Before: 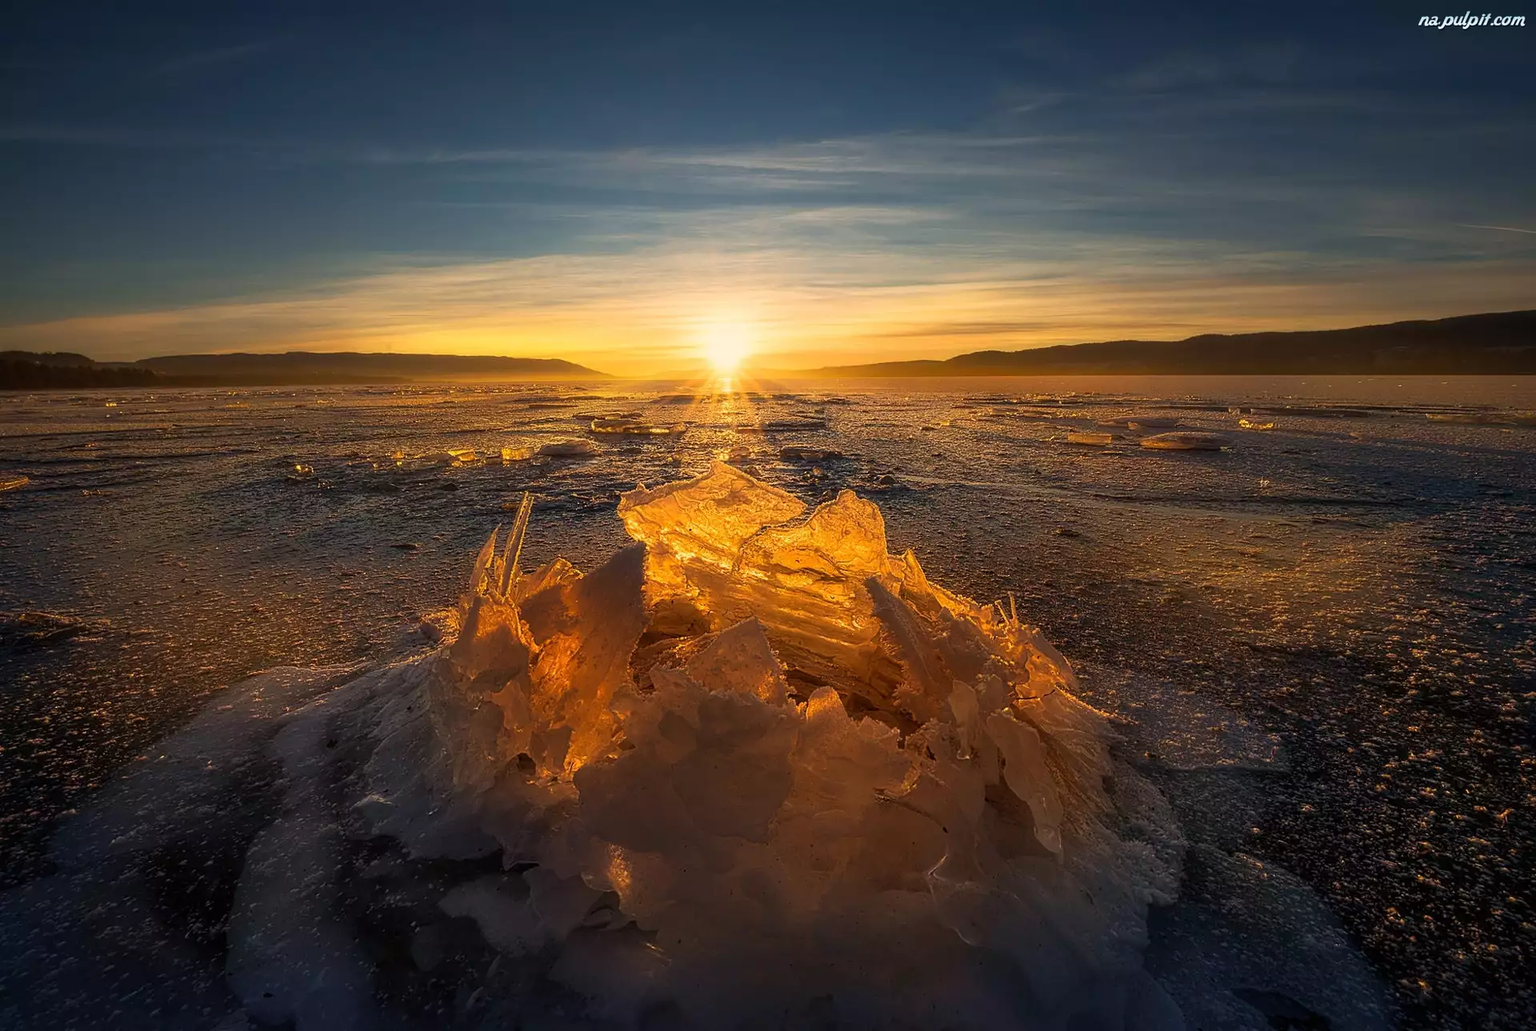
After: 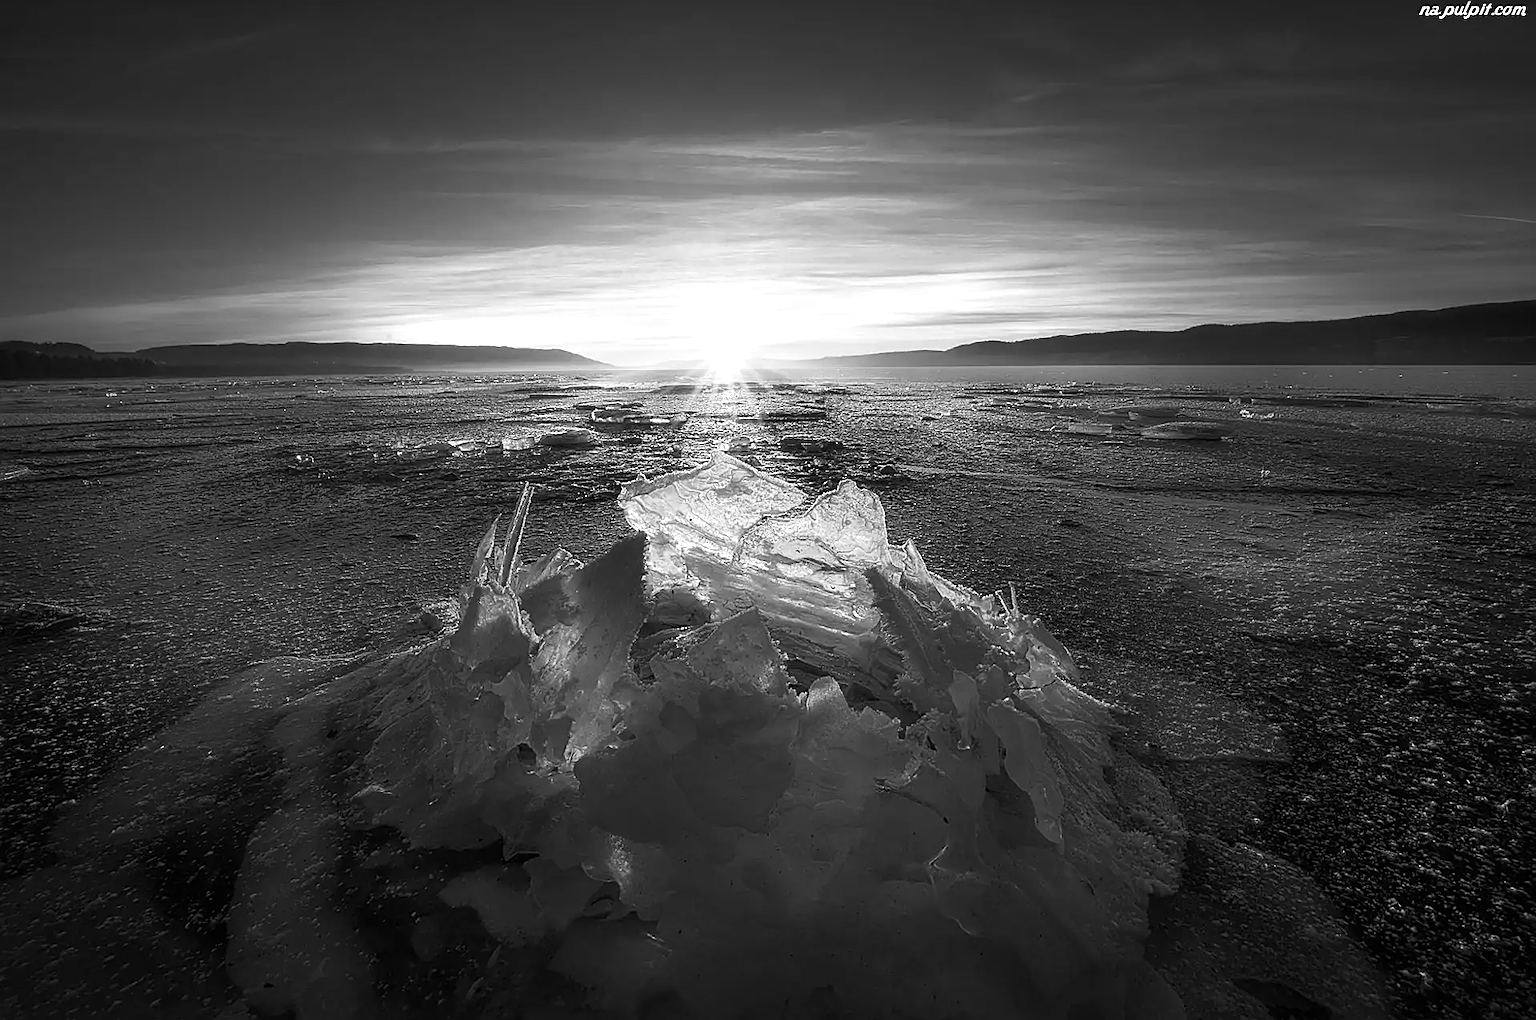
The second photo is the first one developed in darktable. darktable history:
monochrome: a 32, b 64, size 2.3
crop: top 1.049%, right 0.001%
tone equalizer: -8 EV 0.001 EV, -7 EV -0.002 EV, -6 EV 0.002 EV, -5 EV -0.03 EV, -4 EV -0.116 EV, -3 EV -0.169 EV, -2 EV 0.24 EV, -1 EV 0.702 EV, +0 EV 0.493 EV
sharpen: on, module defaults
